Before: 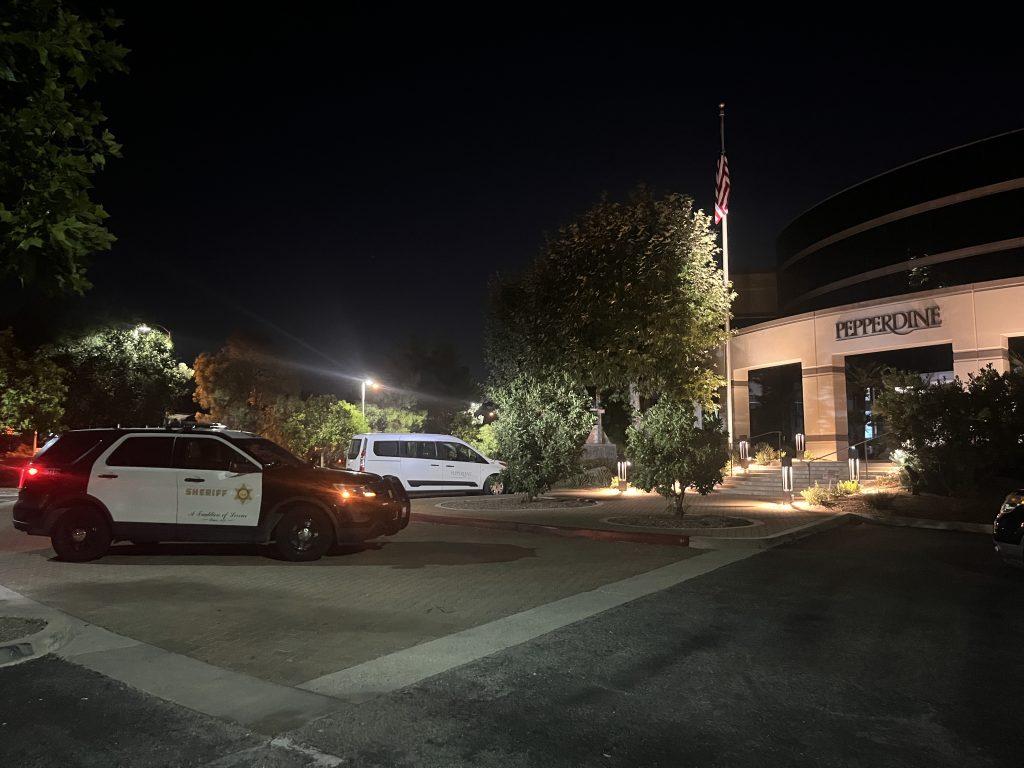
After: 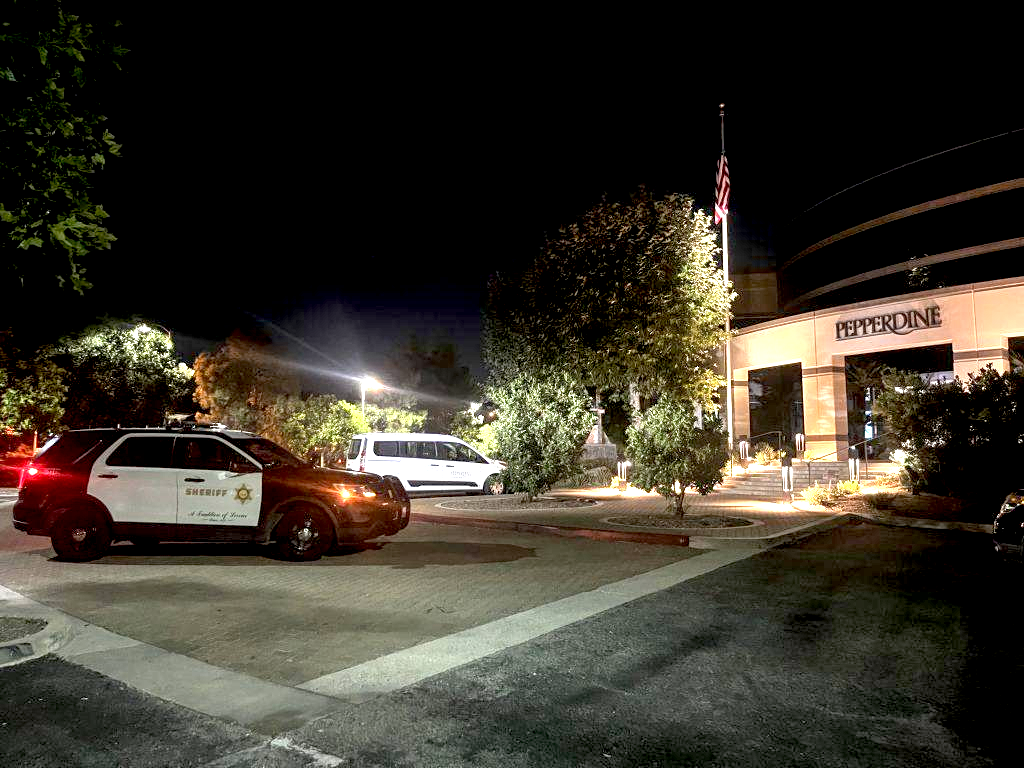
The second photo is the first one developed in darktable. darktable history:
local contrast: detail 130%
exposure: black level correction 0.009, exposure 1.425 EV, compensate highlight preservation false
